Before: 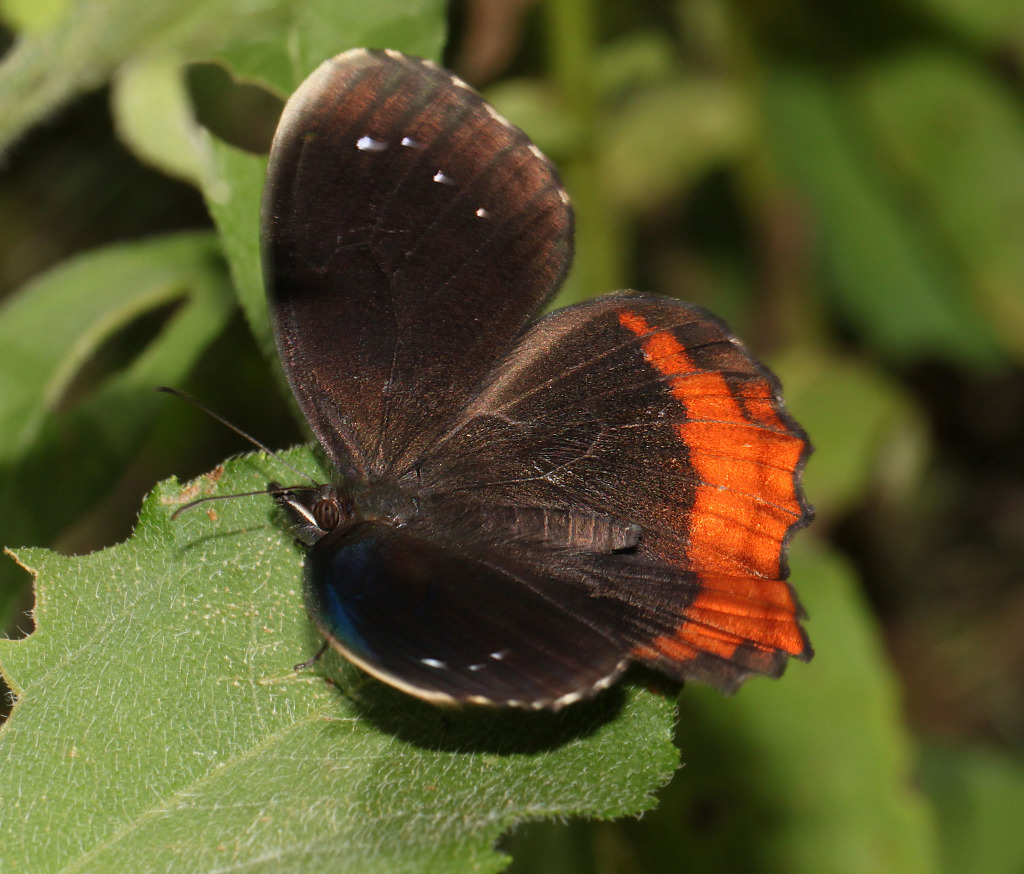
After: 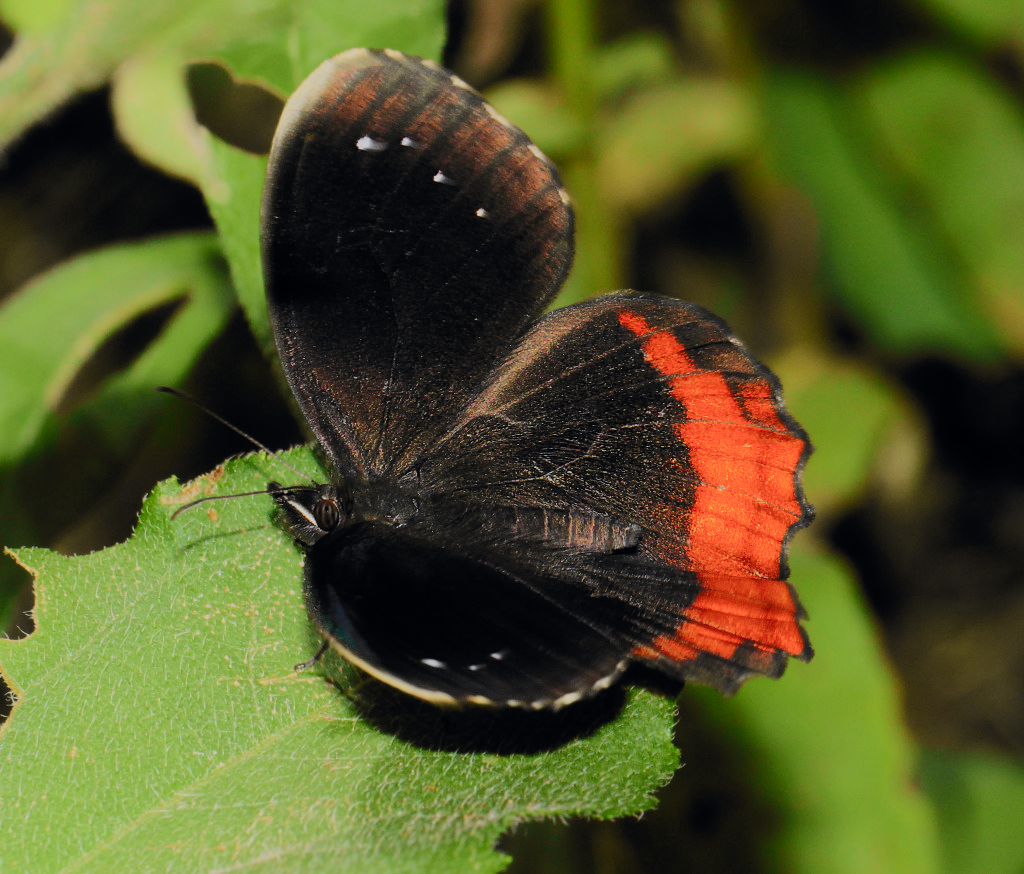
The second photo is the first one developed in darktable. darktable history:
filmic rgb: black relative exposure -6.21 EV, white relative exposure 6.97 EV, threshold 5.96 EV, hardness 2.24, color science v5 (2021), iterations of high-quality reconstruction 0, contrast in shadows safe, contrast in highlights safe, enable highlight reconstruction true
tone curve: curves: ch0 [(0, 0) (0.071, 0.047) (0.266, 0.26) (0.483, 0.554) (0.753, 0.811) (1, 0.983)]; ch1 [(0, 0) (0.346, 0.307) (0.408, 0.369) (0.463, 0.443) (0.482, 0.493) (0.502, 0.5) (0.517, 0.502) (0.55, 0.548) (0.597, 0.624) (0.651, 0.698) (1, 1)]; ch2 [(0, 0) (0.346, 0.34) (0.434, 0.46) (0.485, 0.494) (0.5, 0.494) (0.517, 0.506) (0.535, 0.529) (0.583, 0.611) (0.625, 0.666) (1, 1)], color space Lab, independent channels, preserve colors none
contrast equalizer: y [[0.5, 0.486, 0.447, 0.446, 0.489, 0.5], [0.5 ×6], [0.5 ×6], [0 ×6], [0 ×6]], mix 0.75
